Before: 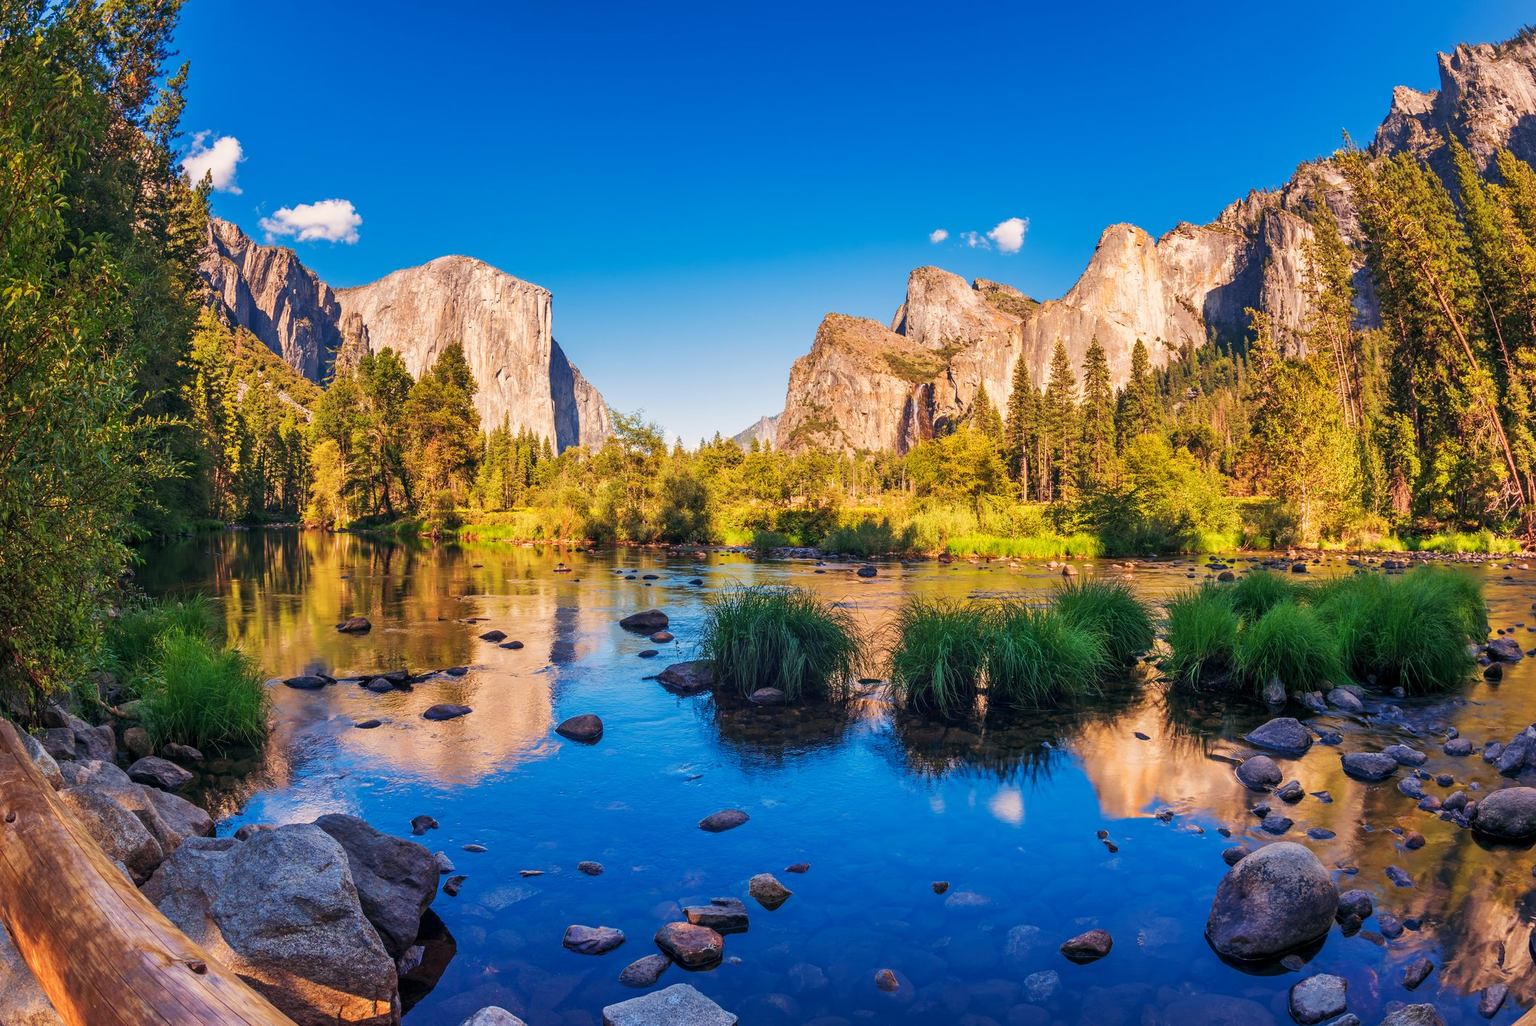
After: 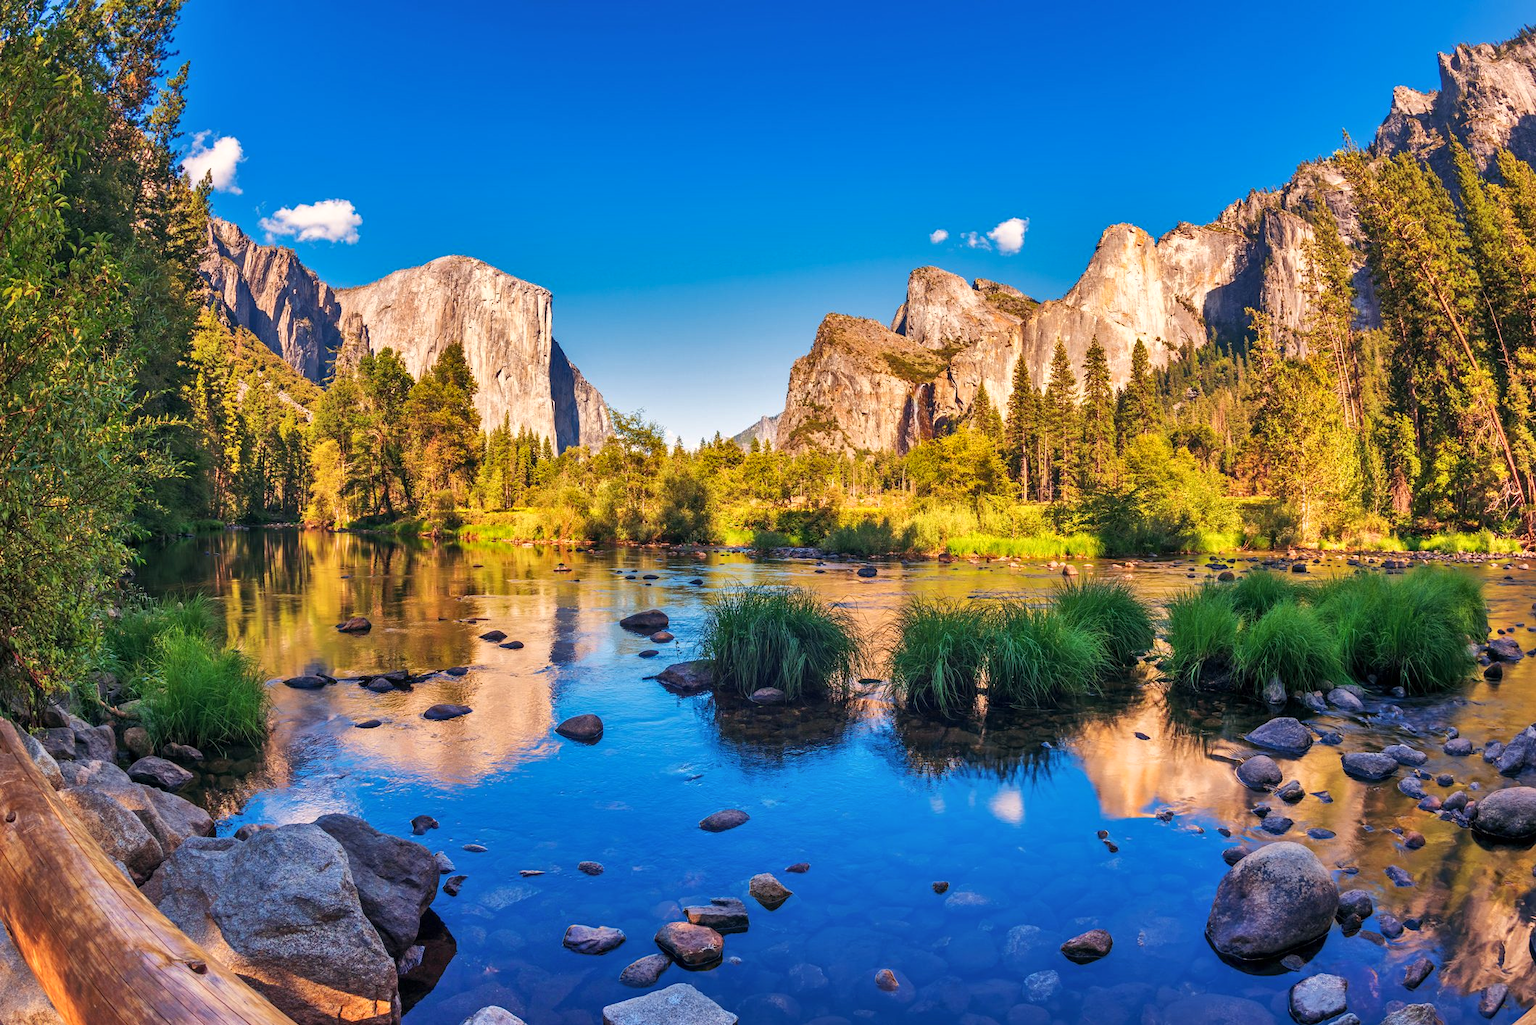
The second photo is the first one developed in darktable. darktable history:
exposure: exposure 0.203 EV, compensate highlight preservation false
shadows and highlights: white point adjustment 0.083, highlights -70.3, soften with gaussian
